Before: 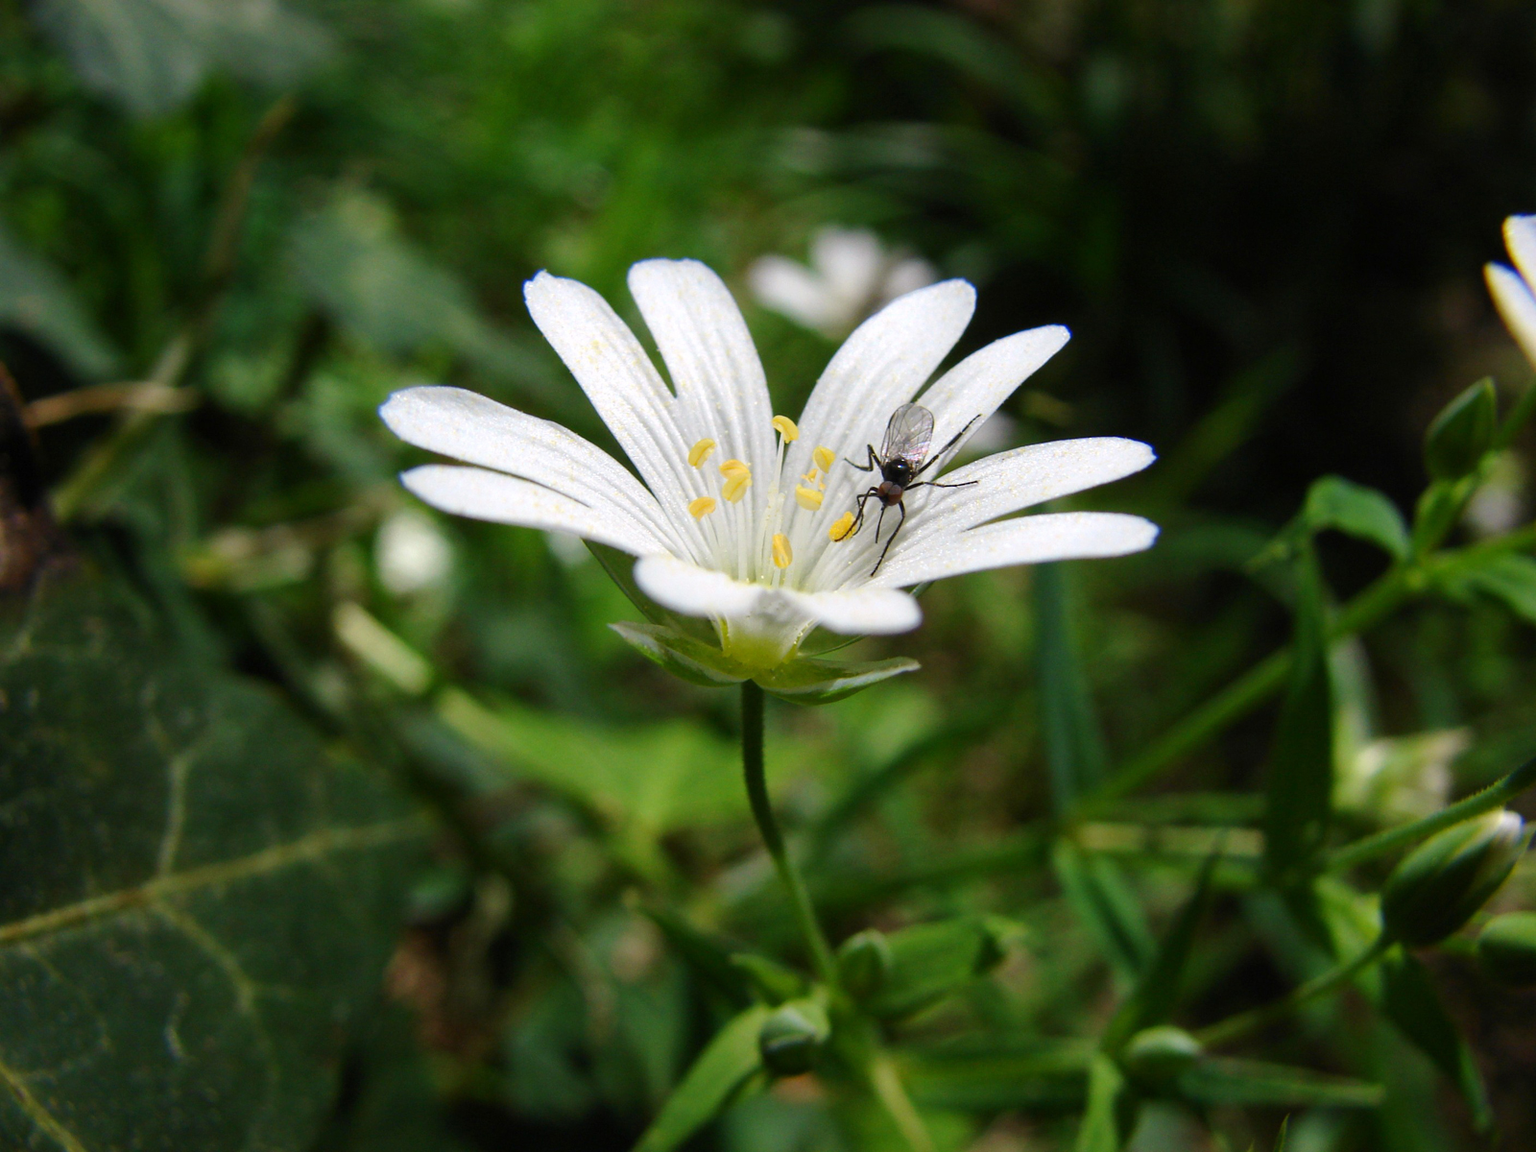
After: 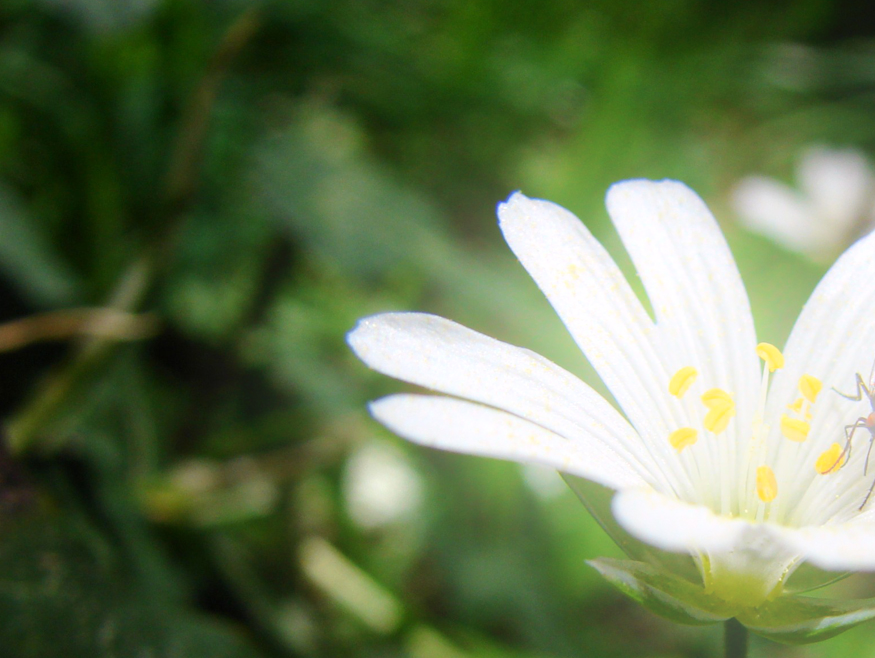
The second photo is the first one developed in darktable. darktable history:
crop and rotate: left 3.047%, top 7.509%, right 42.236%, bottom 37.598%
bloom: on, module defaults
